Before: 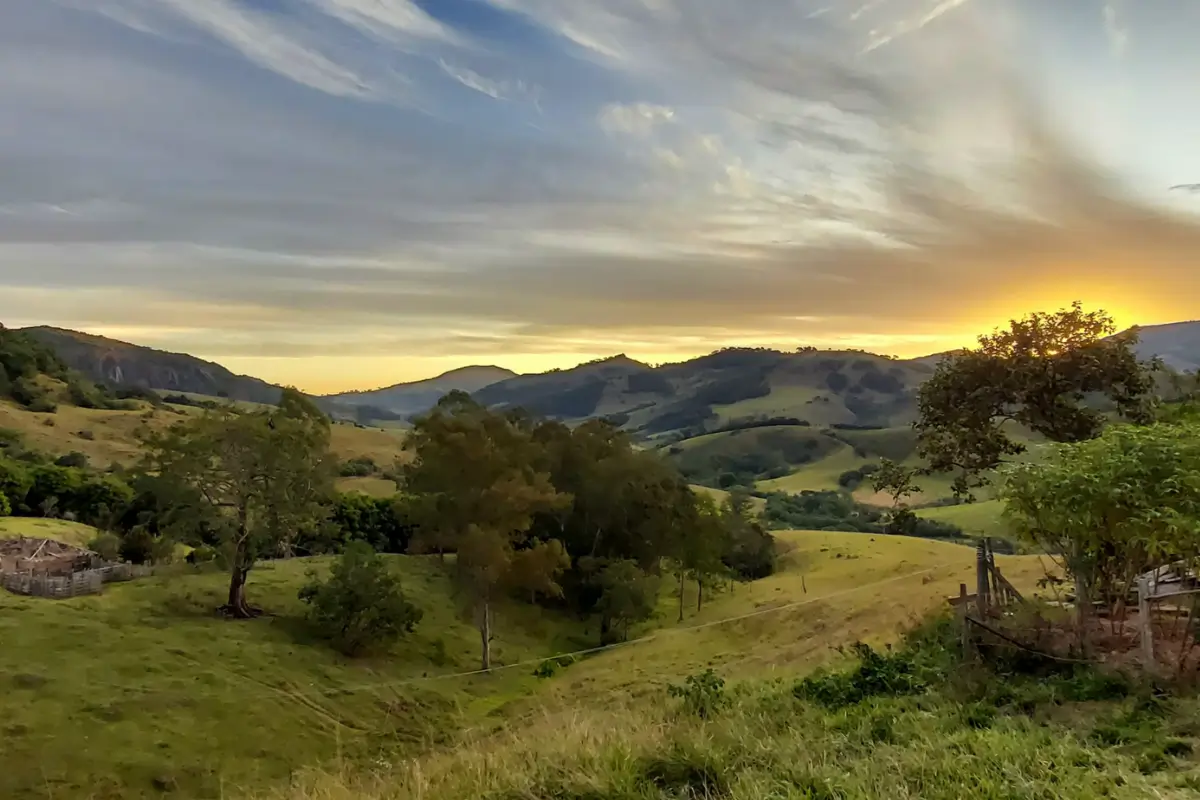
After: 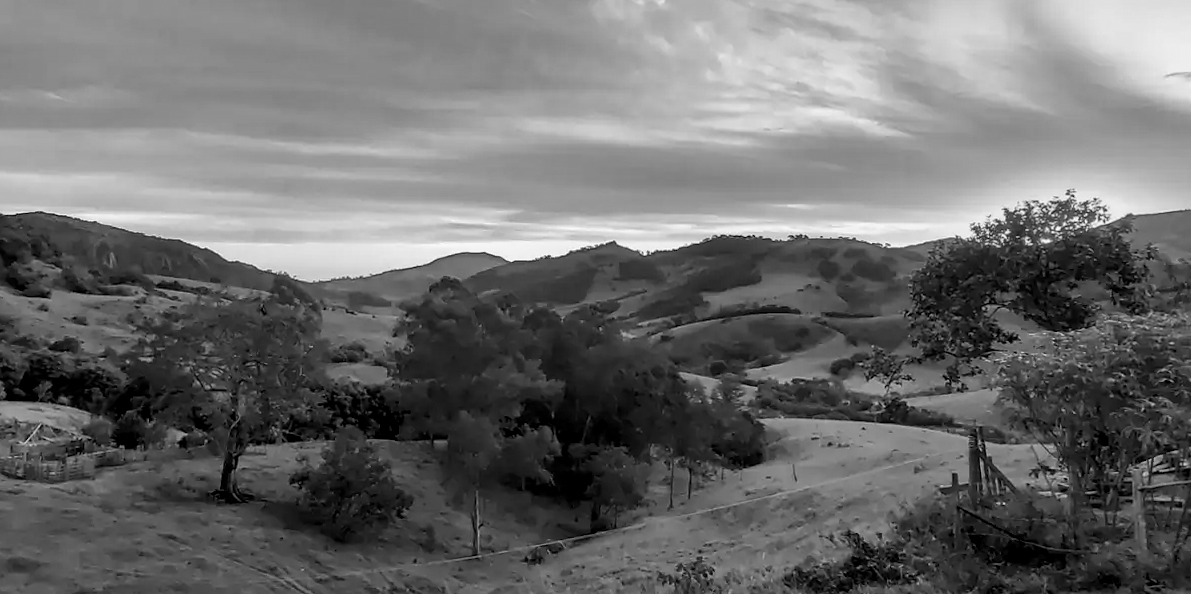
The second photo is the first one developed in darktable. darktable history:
velvia: strength 45%
sharpen: radius 1, threshold 1
crop: top 13.819%, bottom 11.169%
local contrast: on, module defaults
color balance rgb: perceptual saturation grading › global saturation 25%, global vibrance 20%
monochrome: on, module defaults
rotate and perspective: rotation 0.192°, lens shift (horizontal) -0.015, crop left 0.005, crop right 0.996, crop top 0.006, crop bottom 0.99
grain: coarseness 0.81 ISO, strength 1.34%, mid-tones bias 0%
